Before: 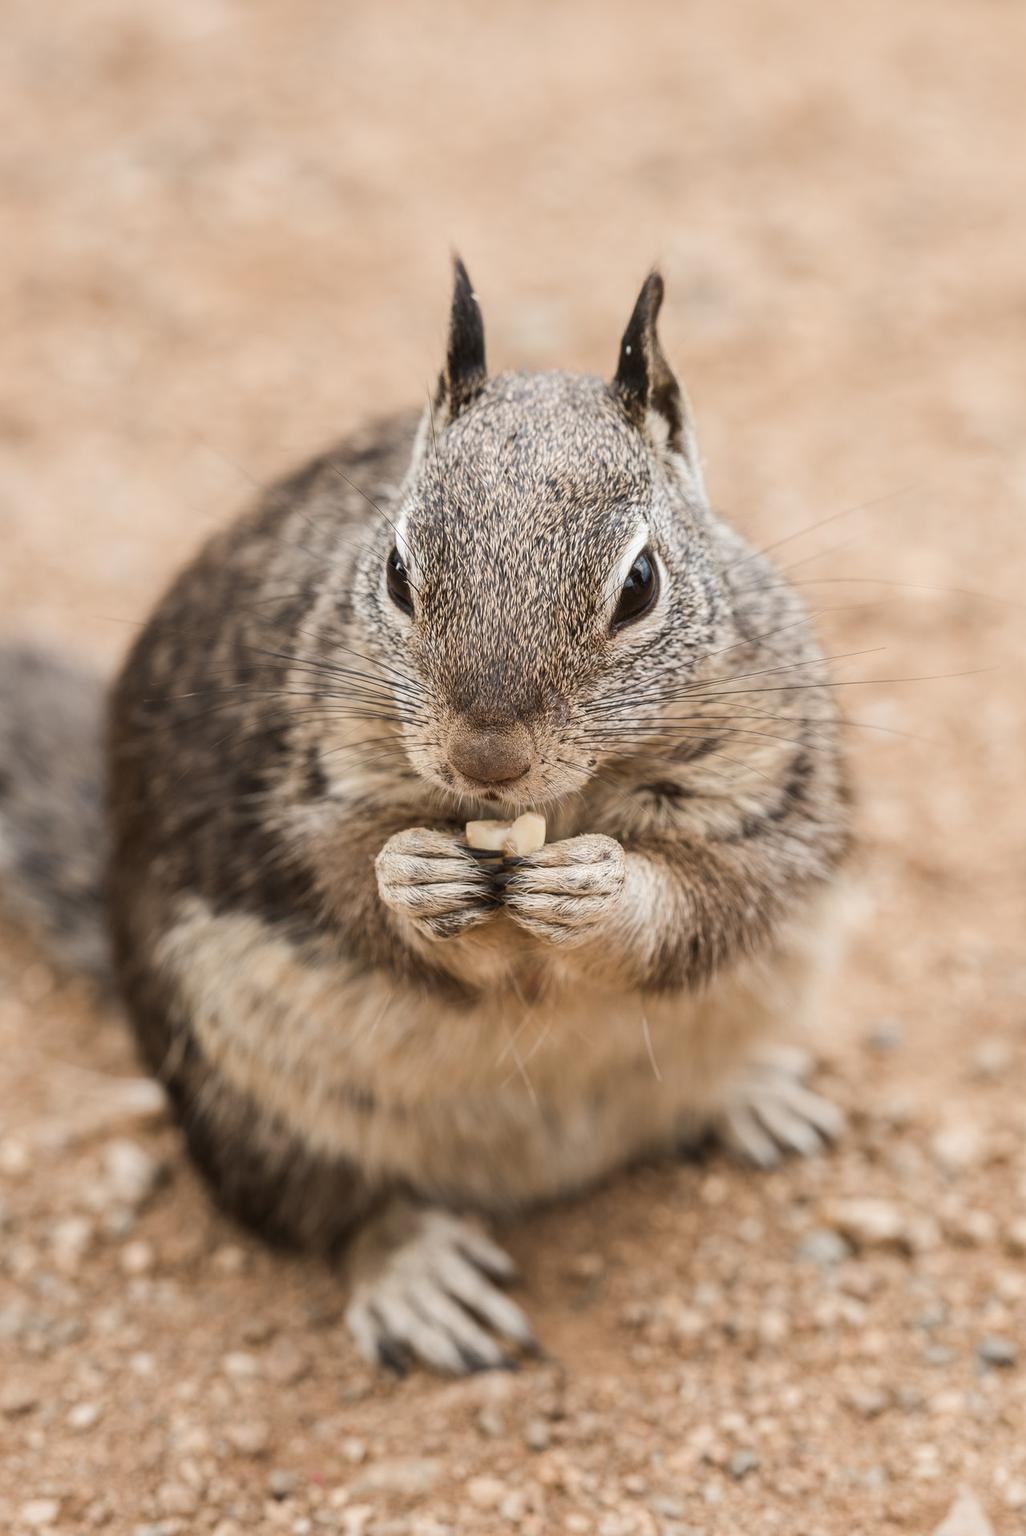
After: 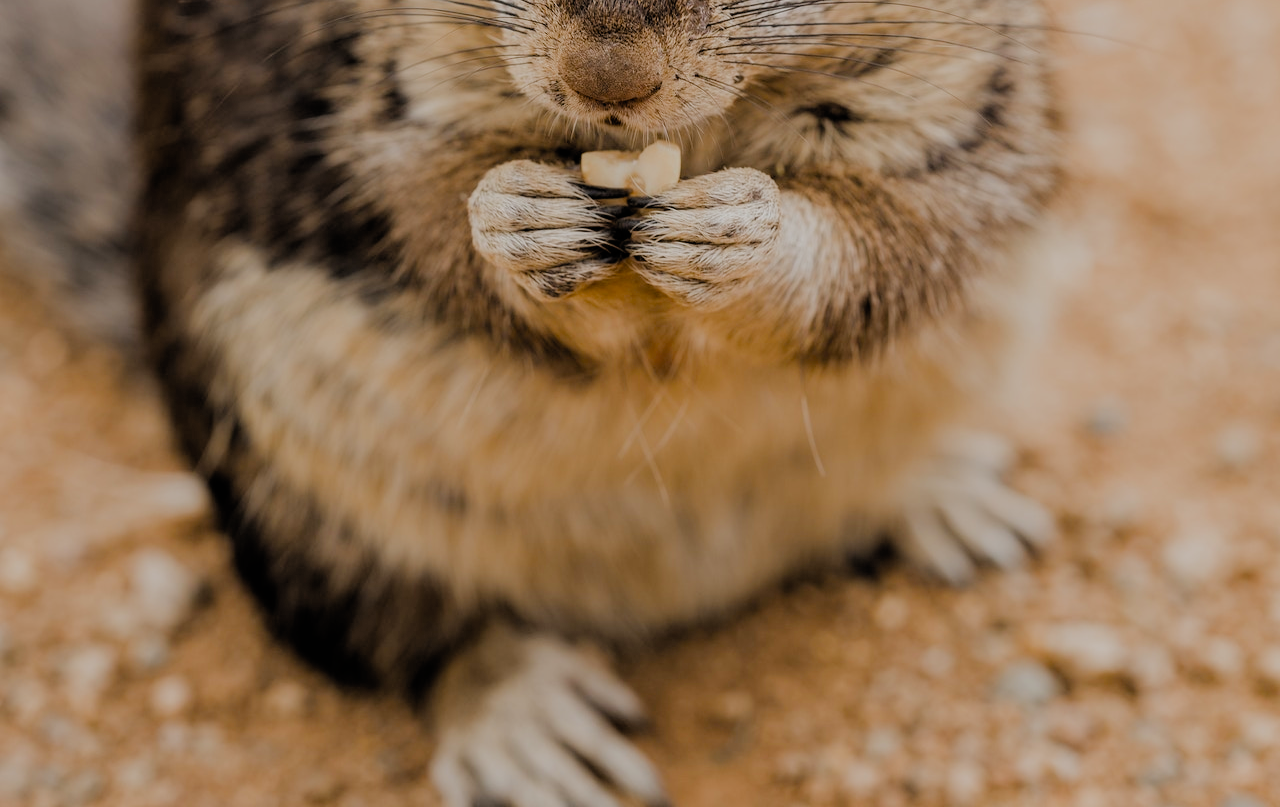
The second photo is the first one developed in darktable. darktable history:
crop: top 45.551%, bottom 12.262%
filmic rgb: black relative exposure -4.4 EV, white relative exposure 5 EV, threshold 3 EV, hardness 2.23, latitude 40.06%, contrast 1.15, highlights saturation mix 10%, shadows ↔ highlights balance 1.04%, preserve chrominance RGB euclidean norm (legacy), color science v4 (2020), enable highlight reconstruction true
